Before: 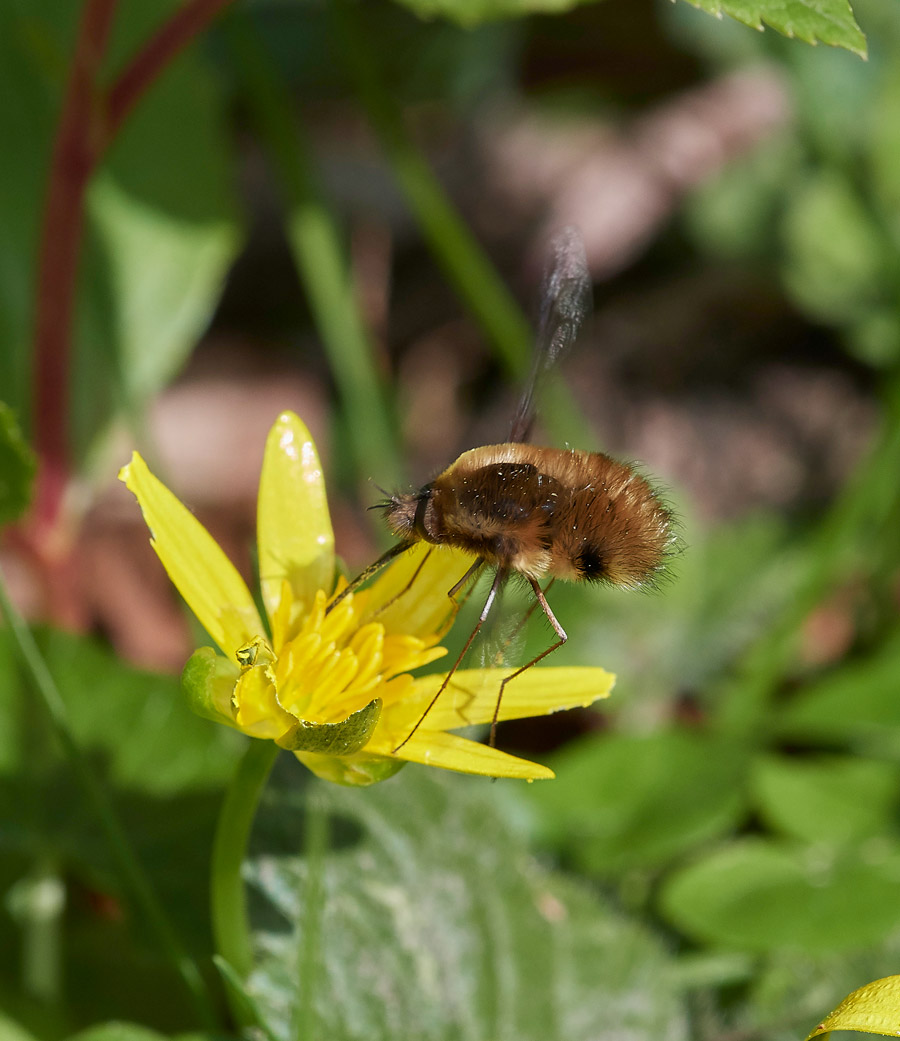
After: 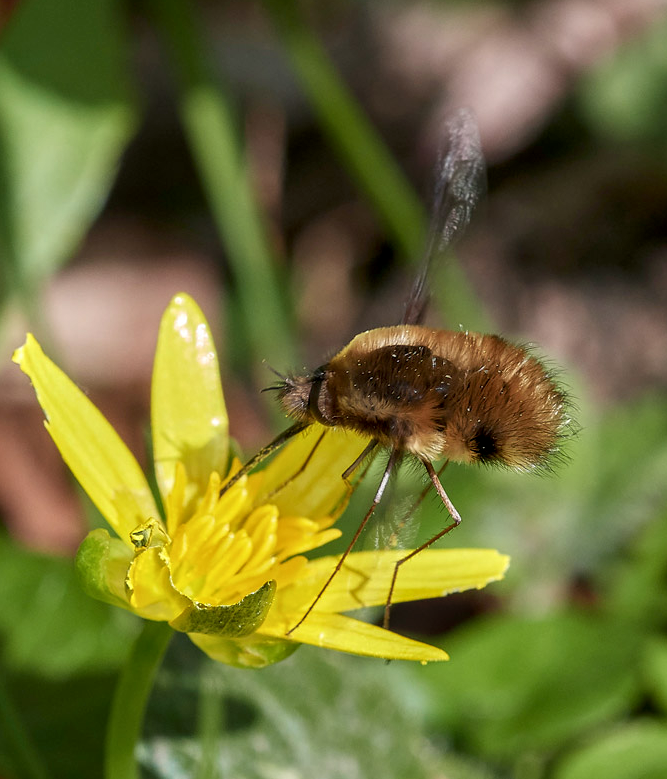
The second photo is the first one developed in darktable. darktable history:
crop and rotate: left 11.844%, top 11.398%, right 13.972%, bottom 13.687%
tone equalizer: on, module defaults
local contrast: on, module defaults
